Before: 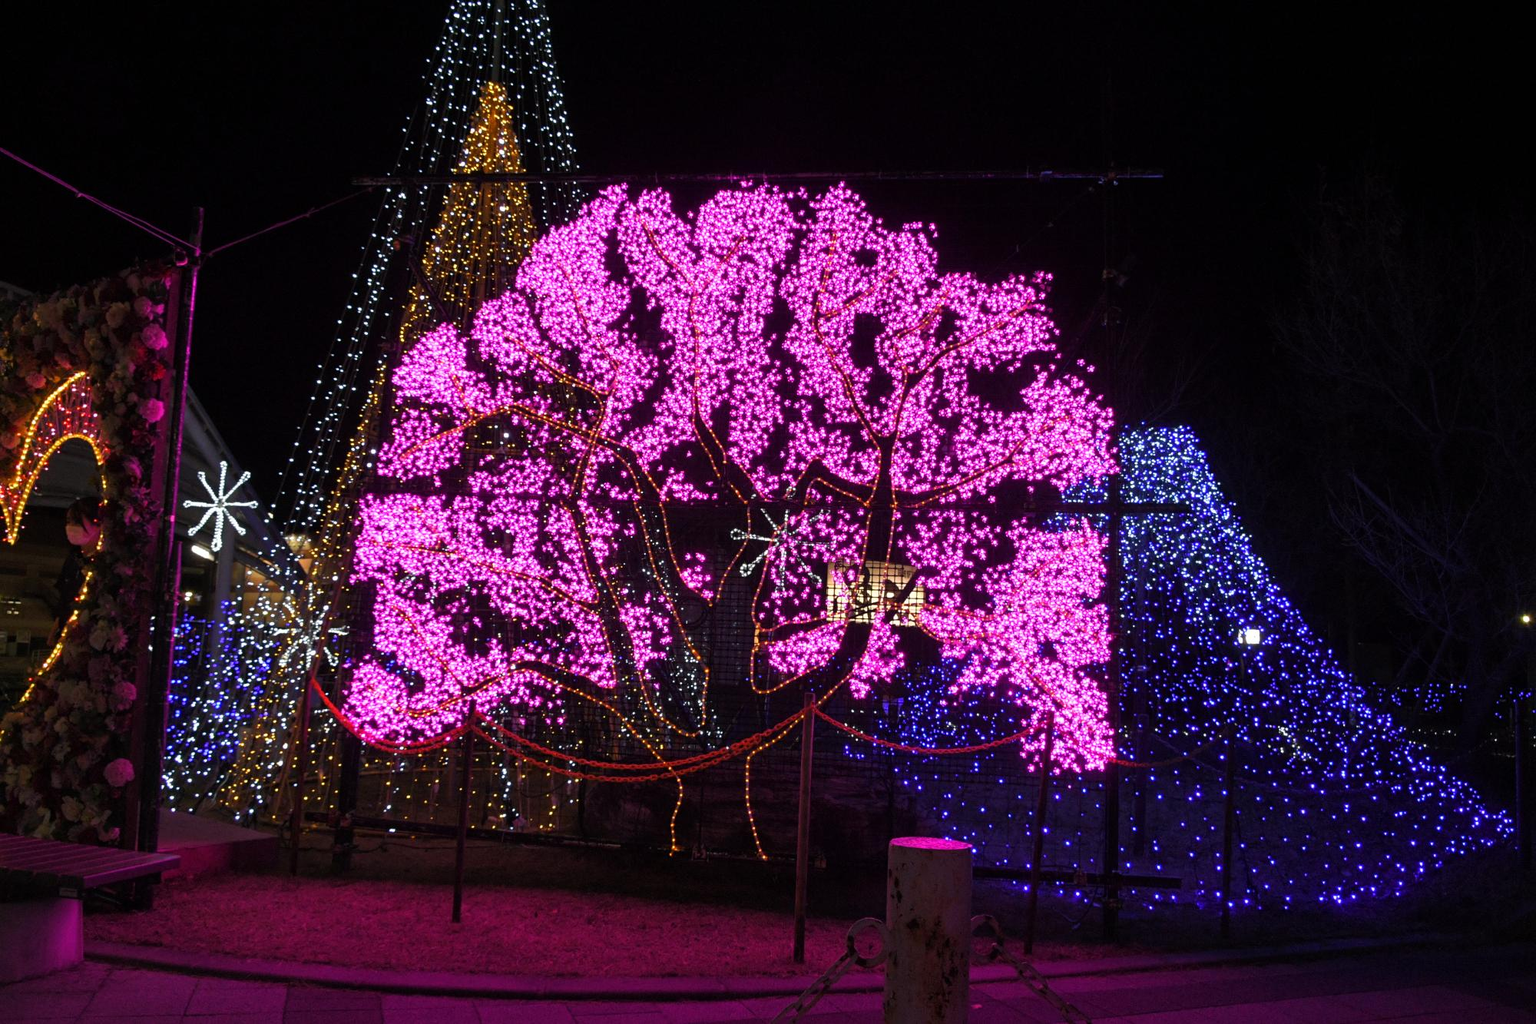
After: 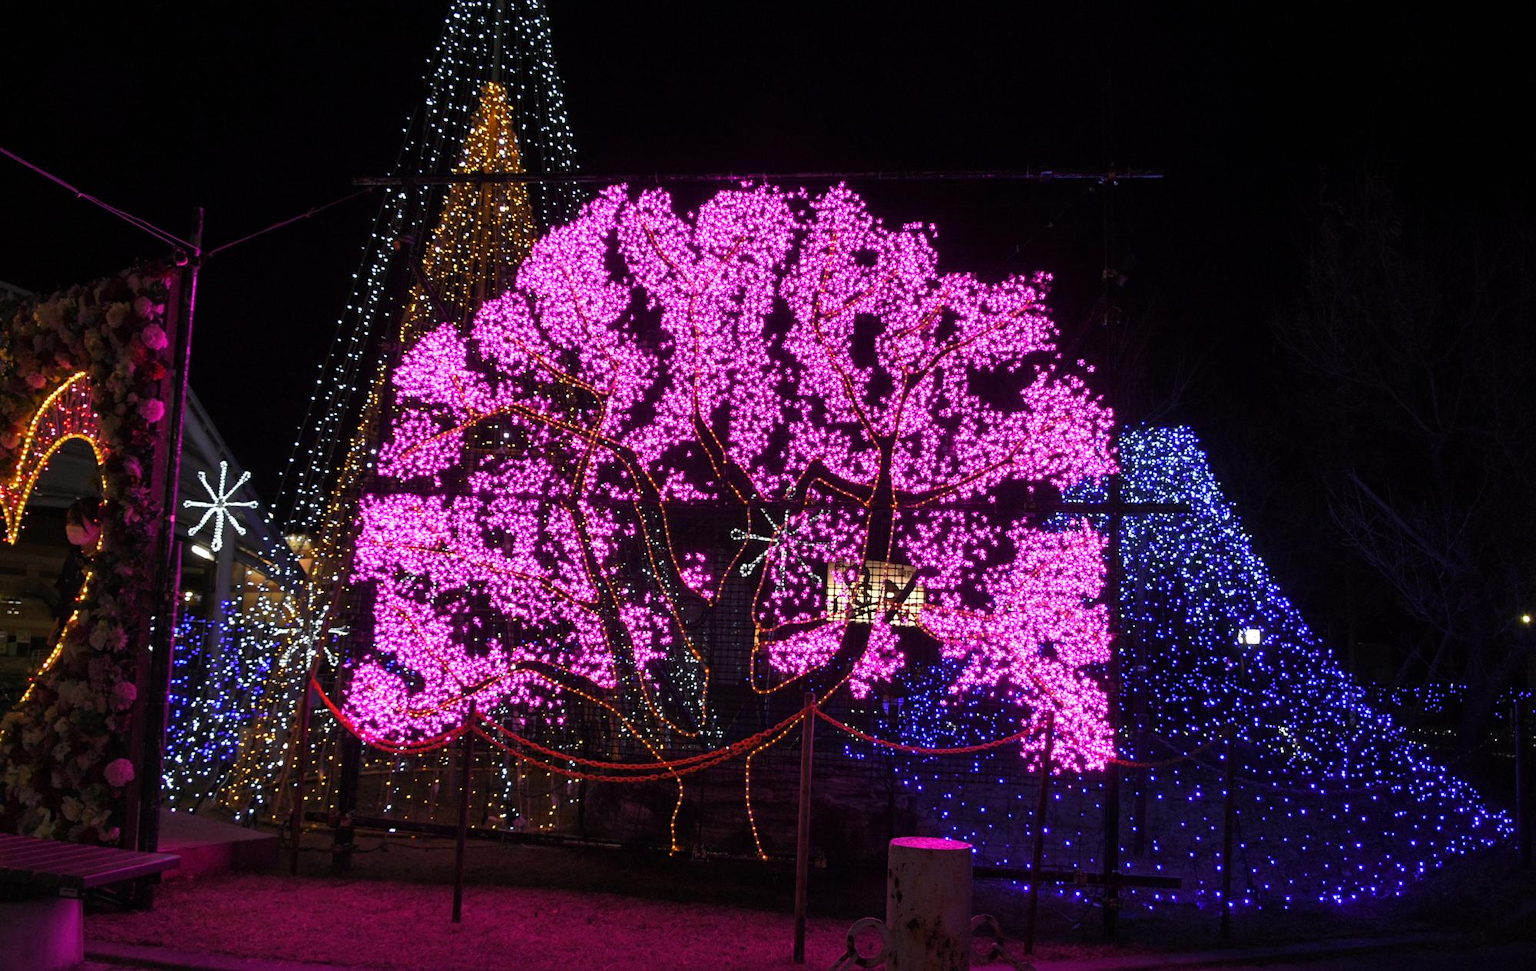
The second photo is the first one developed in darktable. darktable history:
white balance: emerald 1
crop and rotate: top 0%, bottom 5.097%
exposure: compensate highlight preservation false
